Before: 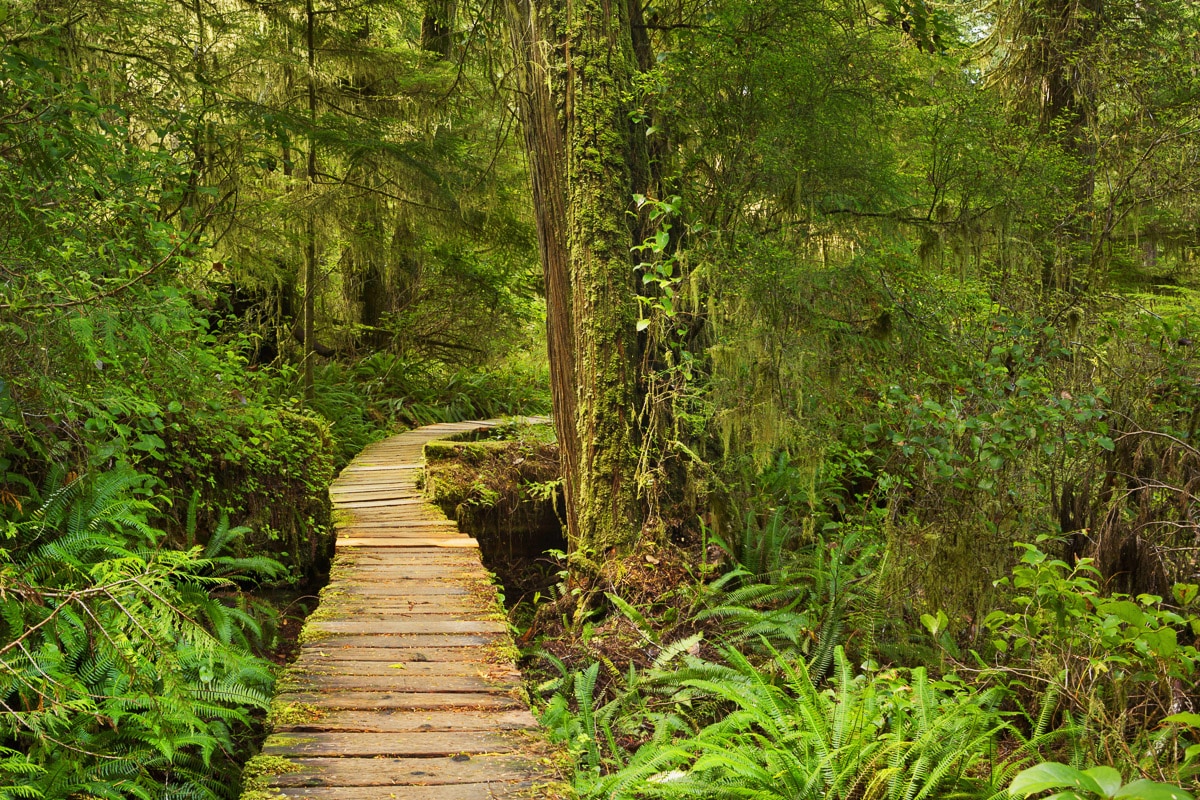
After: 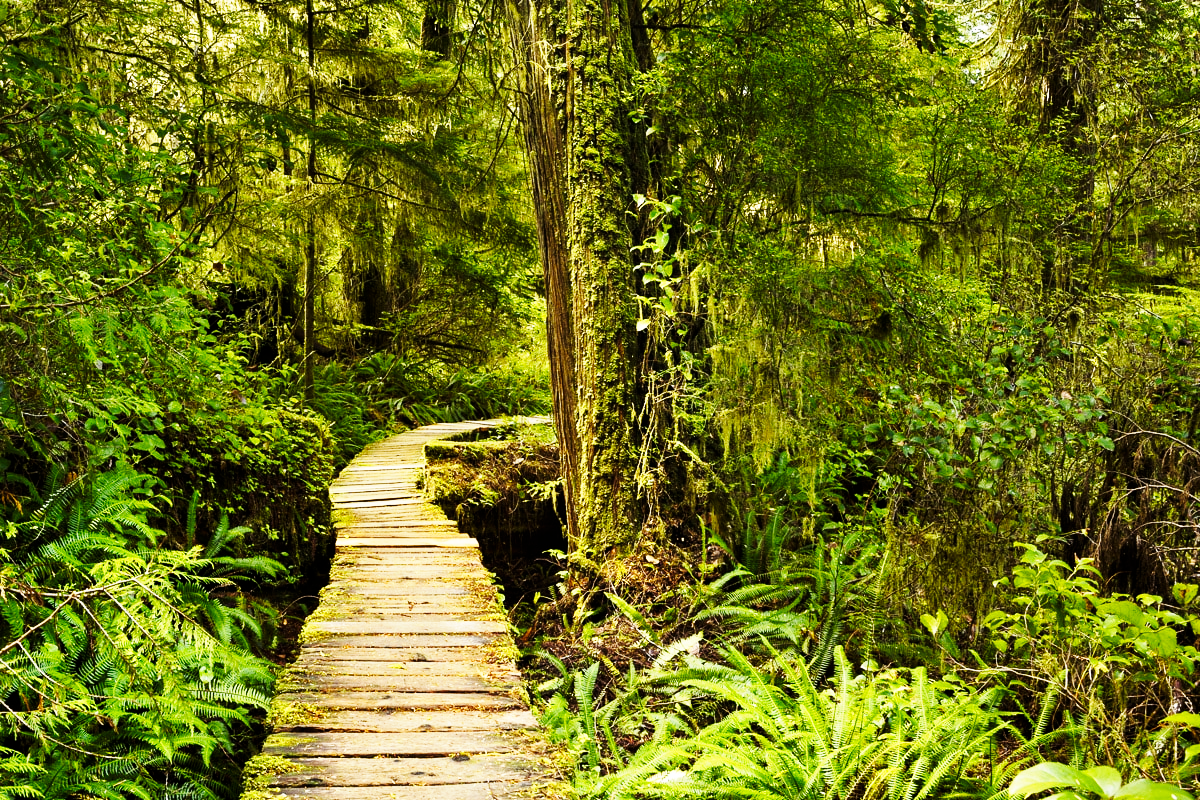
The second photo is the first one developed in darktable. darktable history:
levels: mode automatic, gray 59.4%, levels [0.062, 0.494, 0.925]
base curve: curves: ch0 [(0, 0) (0.007, 0.004) (0.027, 0.03) (0.046, 0.07) (0.207, 0.54) (0.442, 0.872) (0.673, 0.972) (1, 1)], preserve colors none
color correction: highlights b* -0.001, saturation 1.06
